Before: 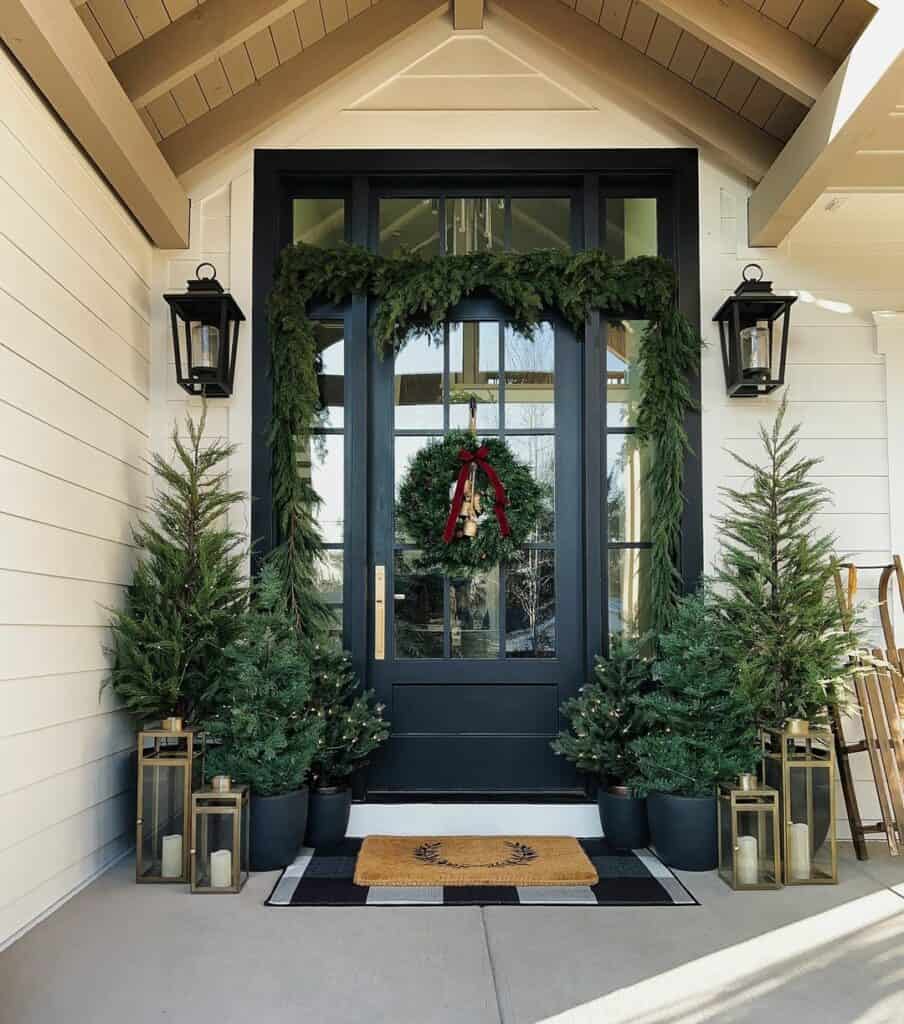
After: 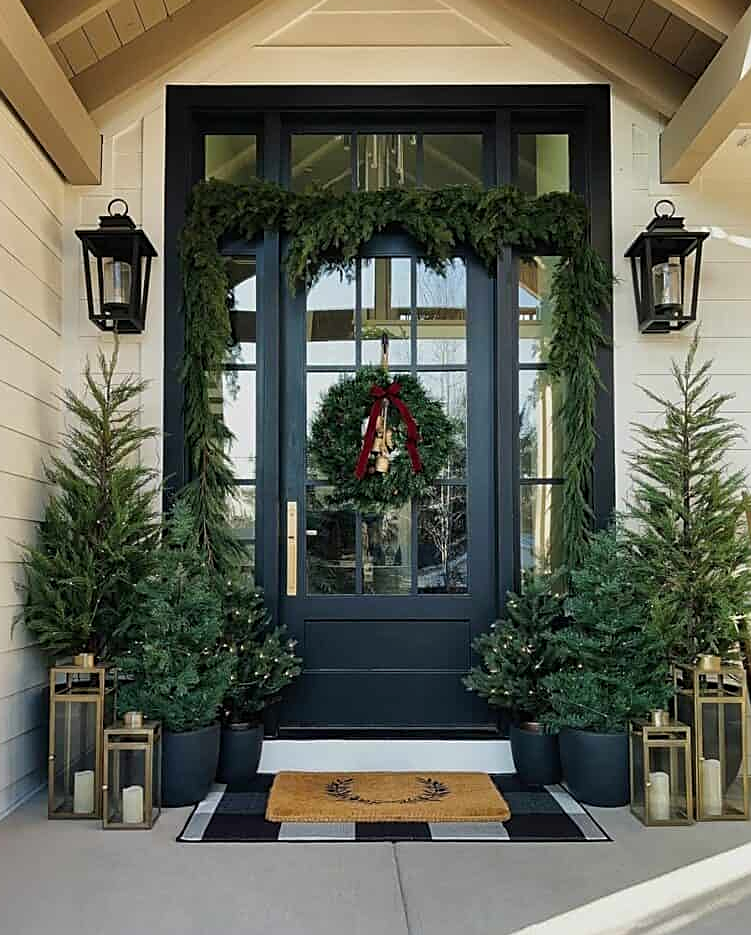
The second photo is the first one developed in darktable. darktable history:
exposure: exposure -0.174 EV, compensate highlight preservation false
sharpen: on, module defaults
crop: left 9.824%, top 6.286%, right 7.087%, bottom 2.324%
color balance rgb: perceptual saturation grading › global saturation 0.981%, global vibrance 20%
